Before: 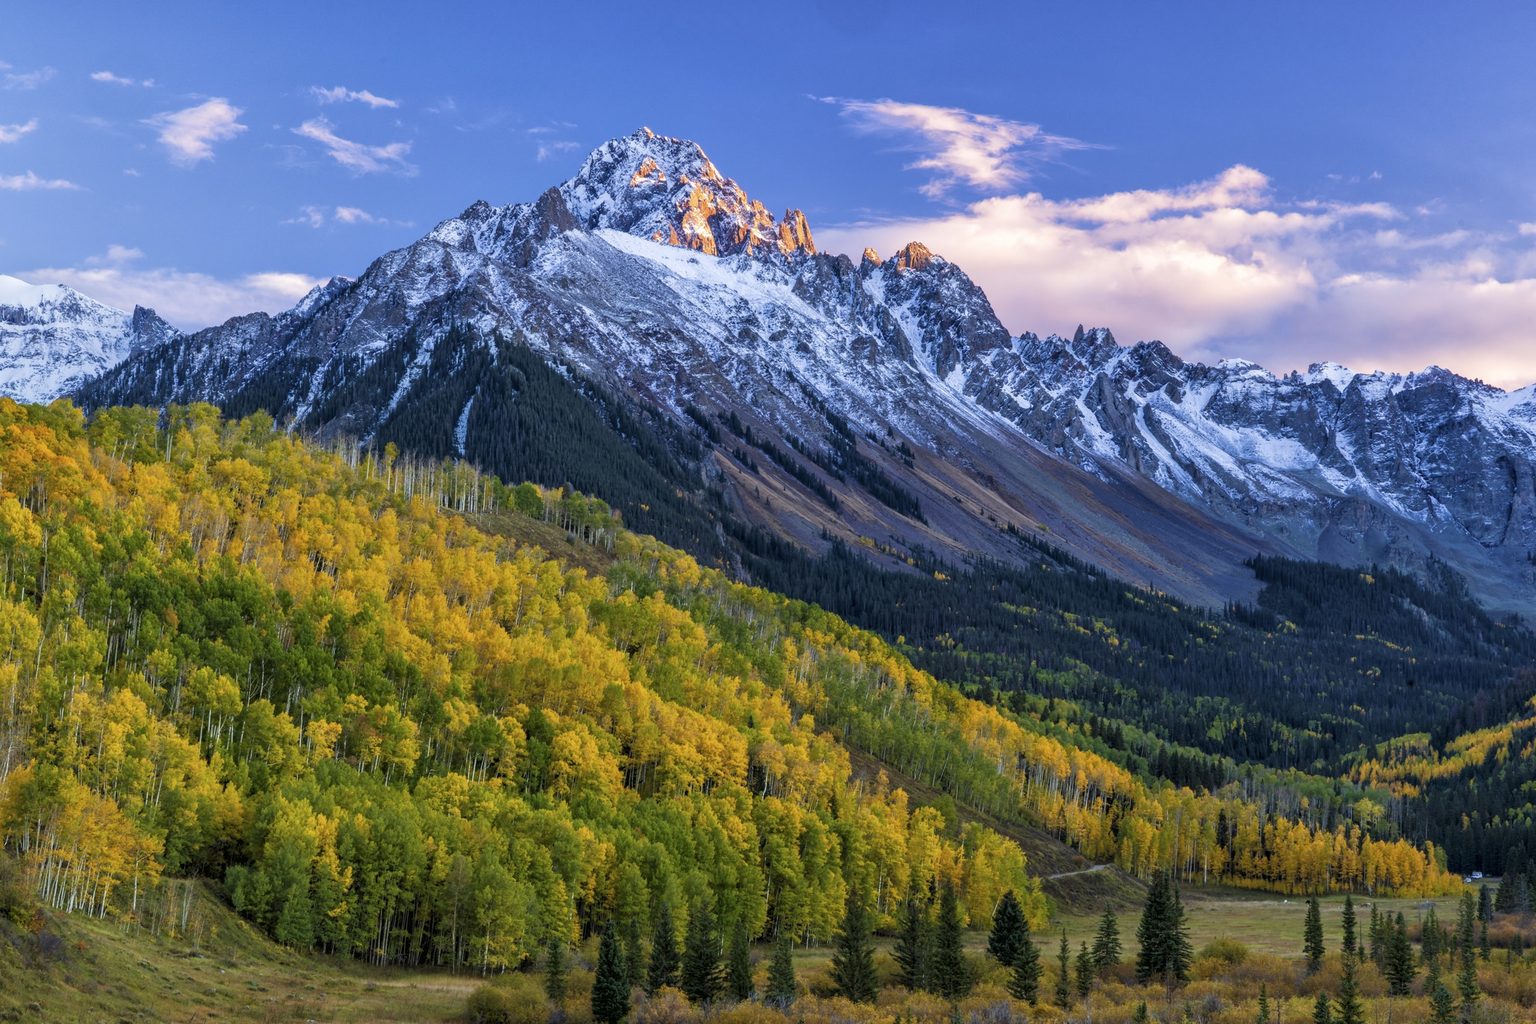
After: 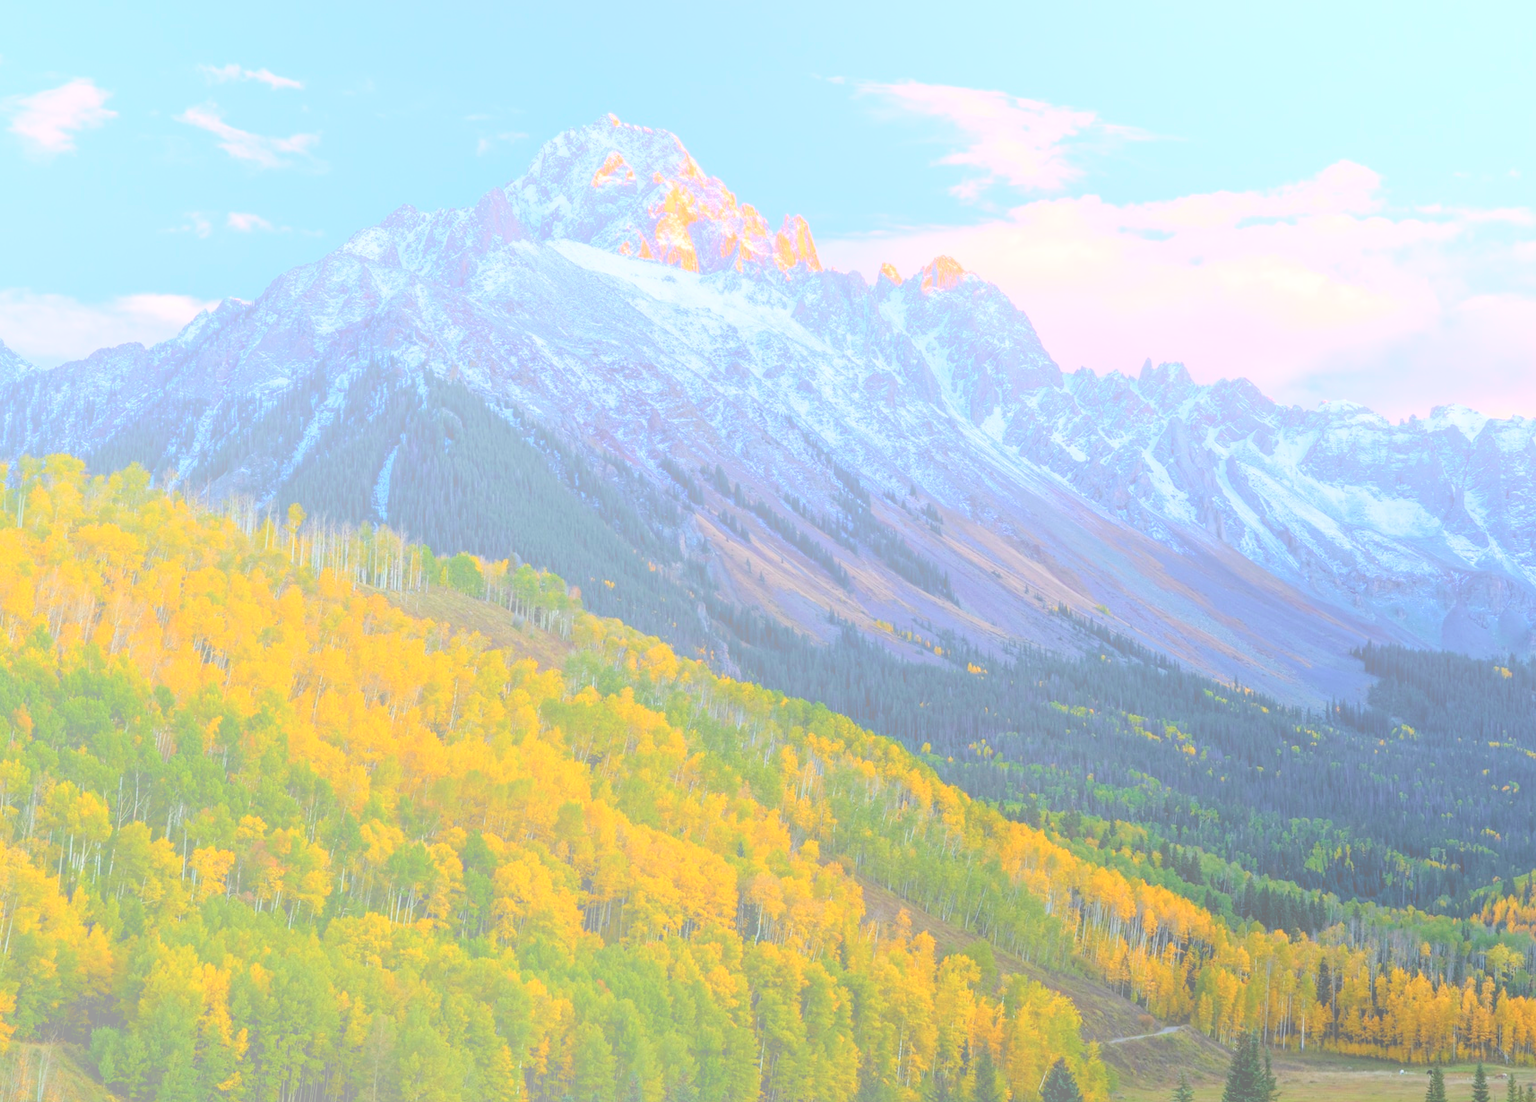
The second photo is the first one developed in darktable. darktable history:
bloom: size 70%, threshold 25%, strength 70%
crop: left 9.929%, top 3.475%, right 9.188%, bottom 9.529%
